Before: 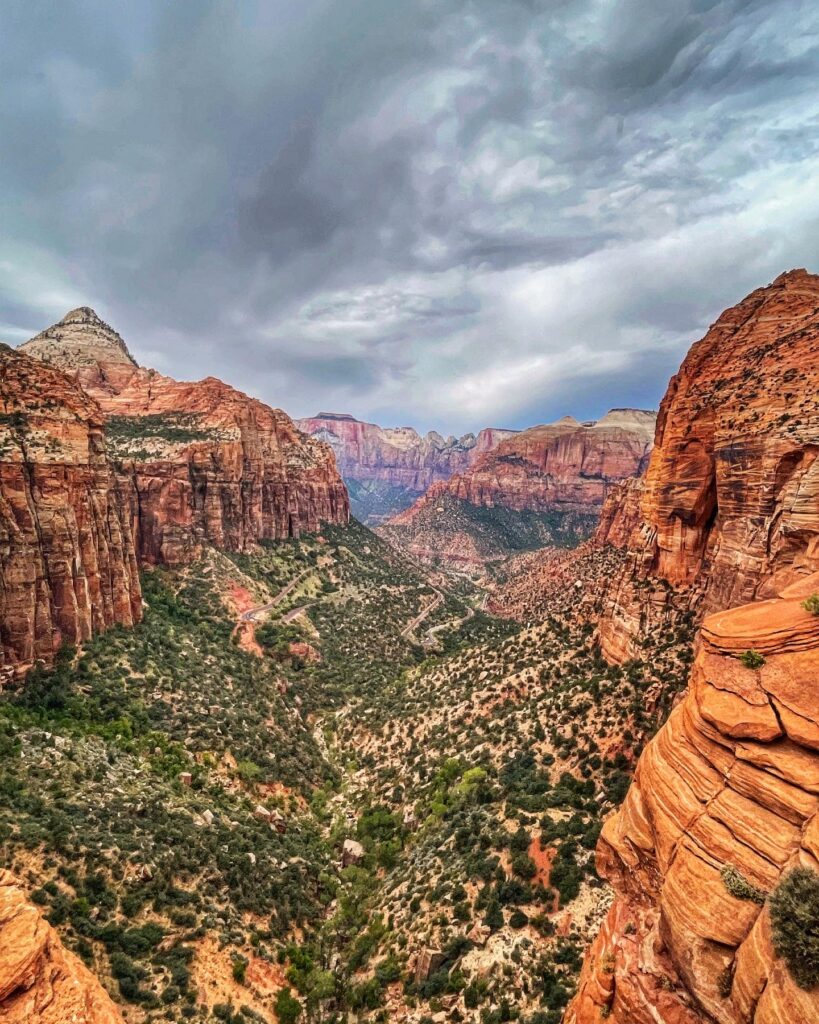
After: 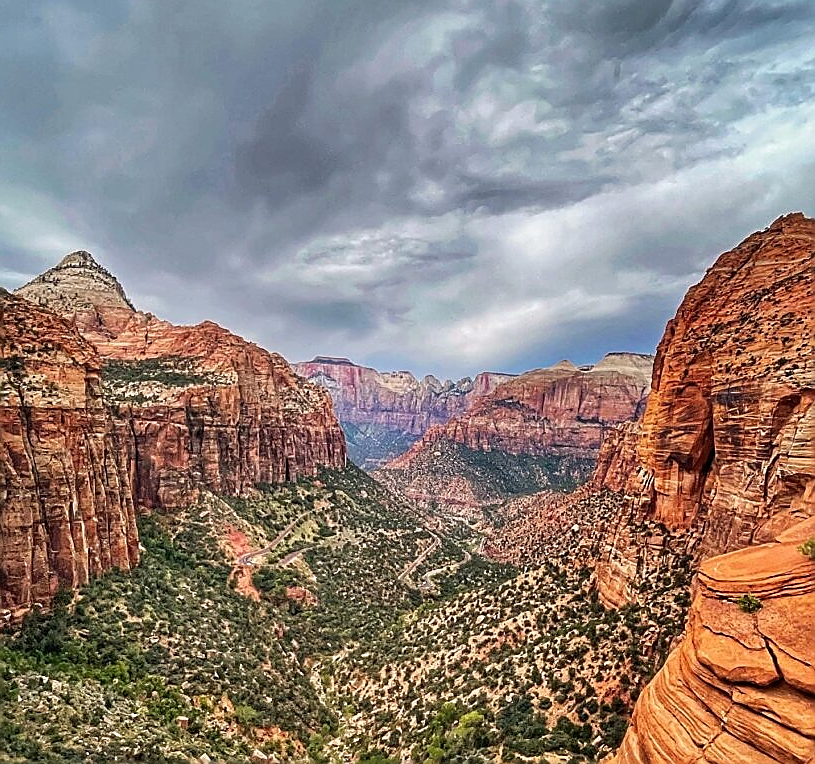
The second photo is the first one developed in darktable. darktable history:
crop: left 0.381%, top 5.55%, bottom 19.782%
shadows and highlights: low approximation 0.01, soften with gaussian
sharpen: radius 1.352, amount 1.258, threshold 0.673
